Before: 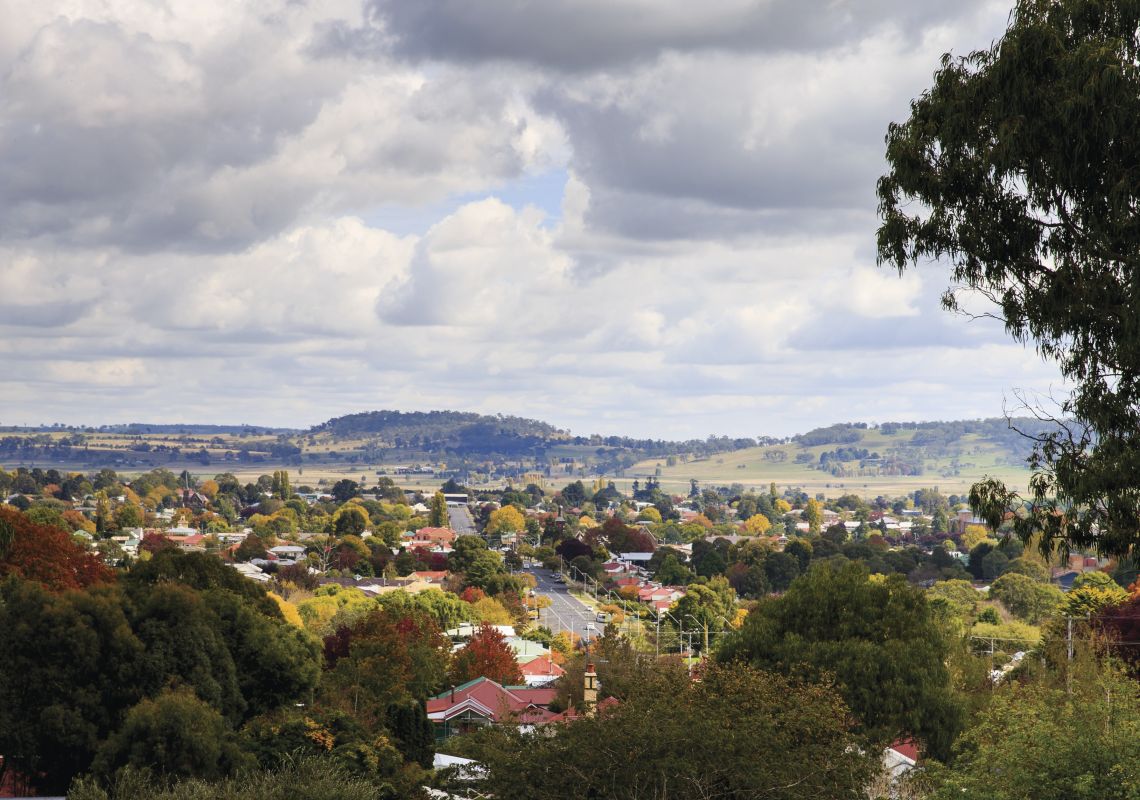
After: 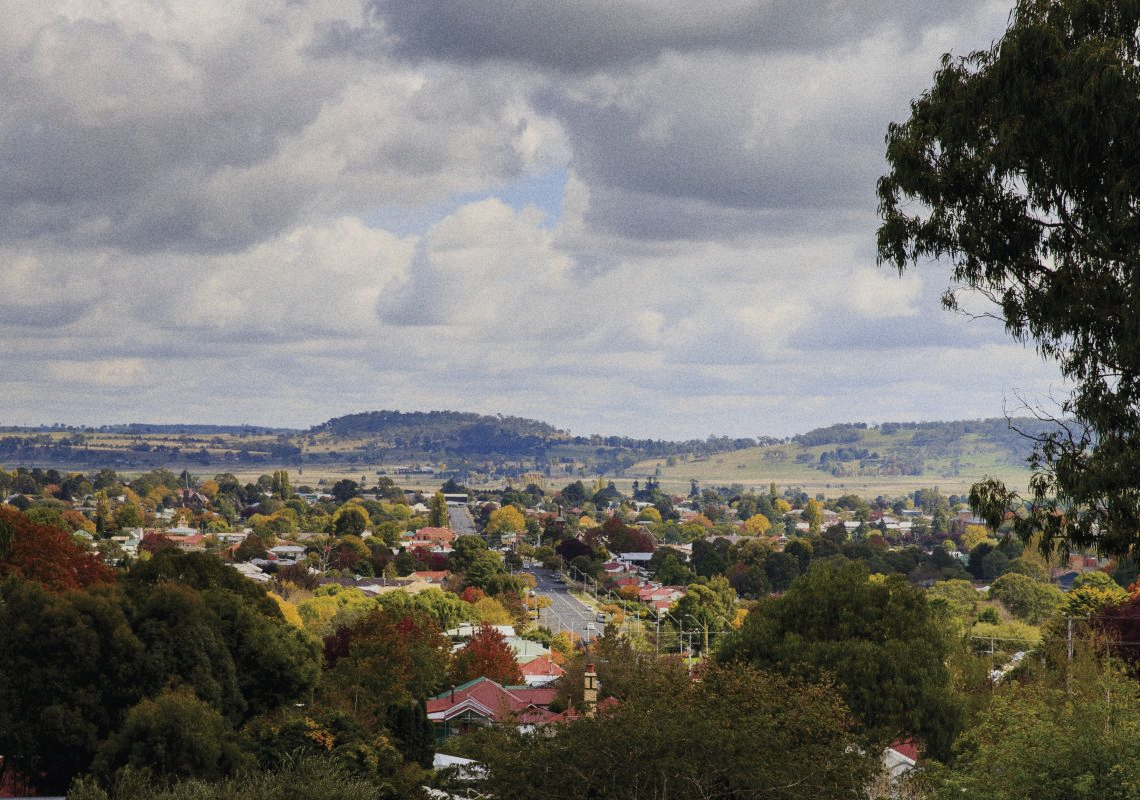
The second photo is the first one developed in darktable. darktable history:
grain: coarseness 22.88 ISO
exposure: exposure -0.462 EV, compensate highlight preservation false
